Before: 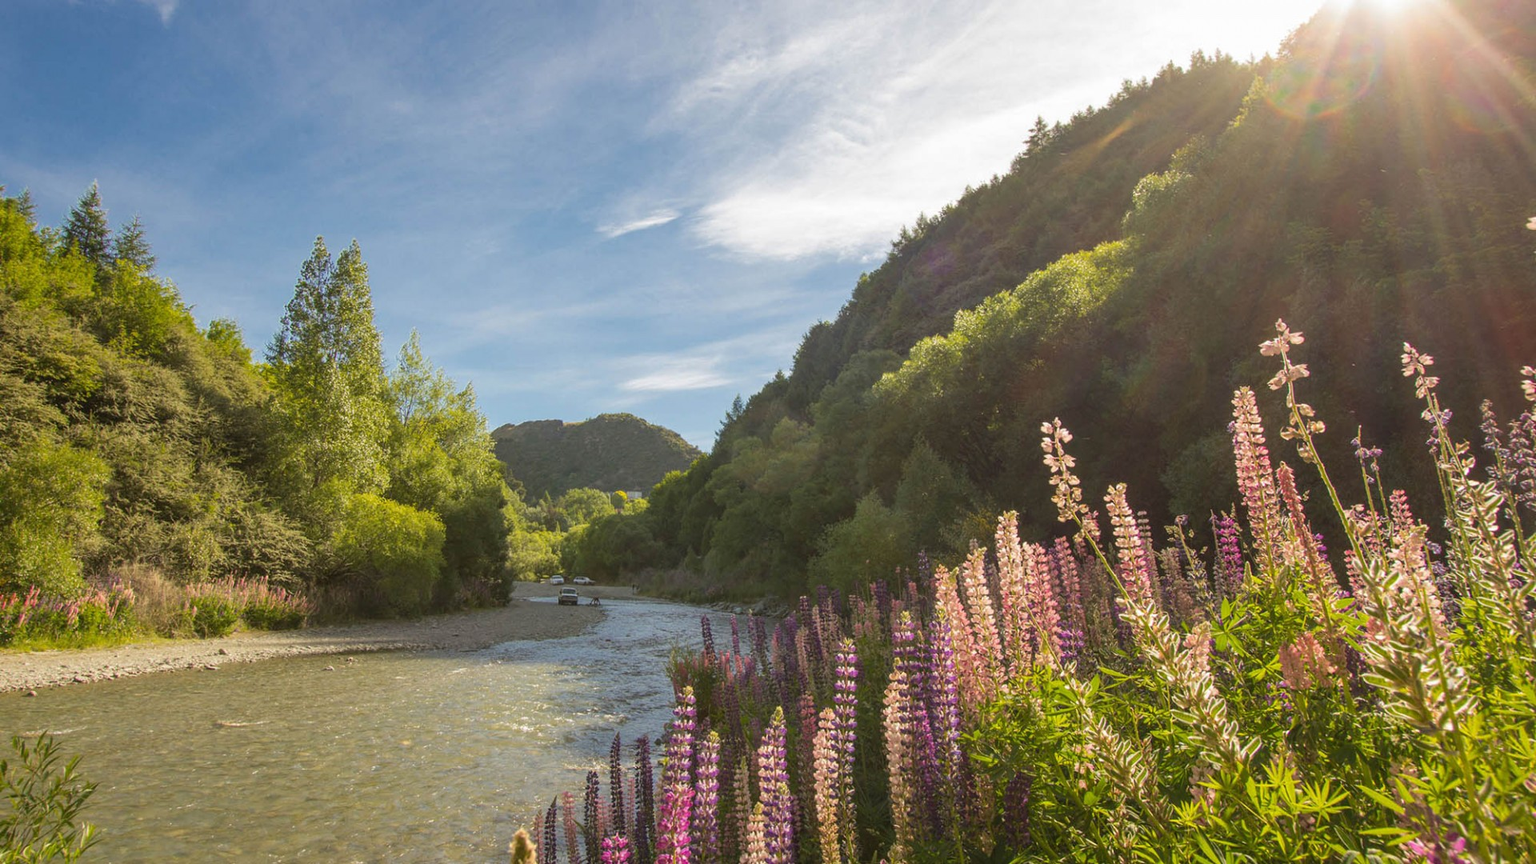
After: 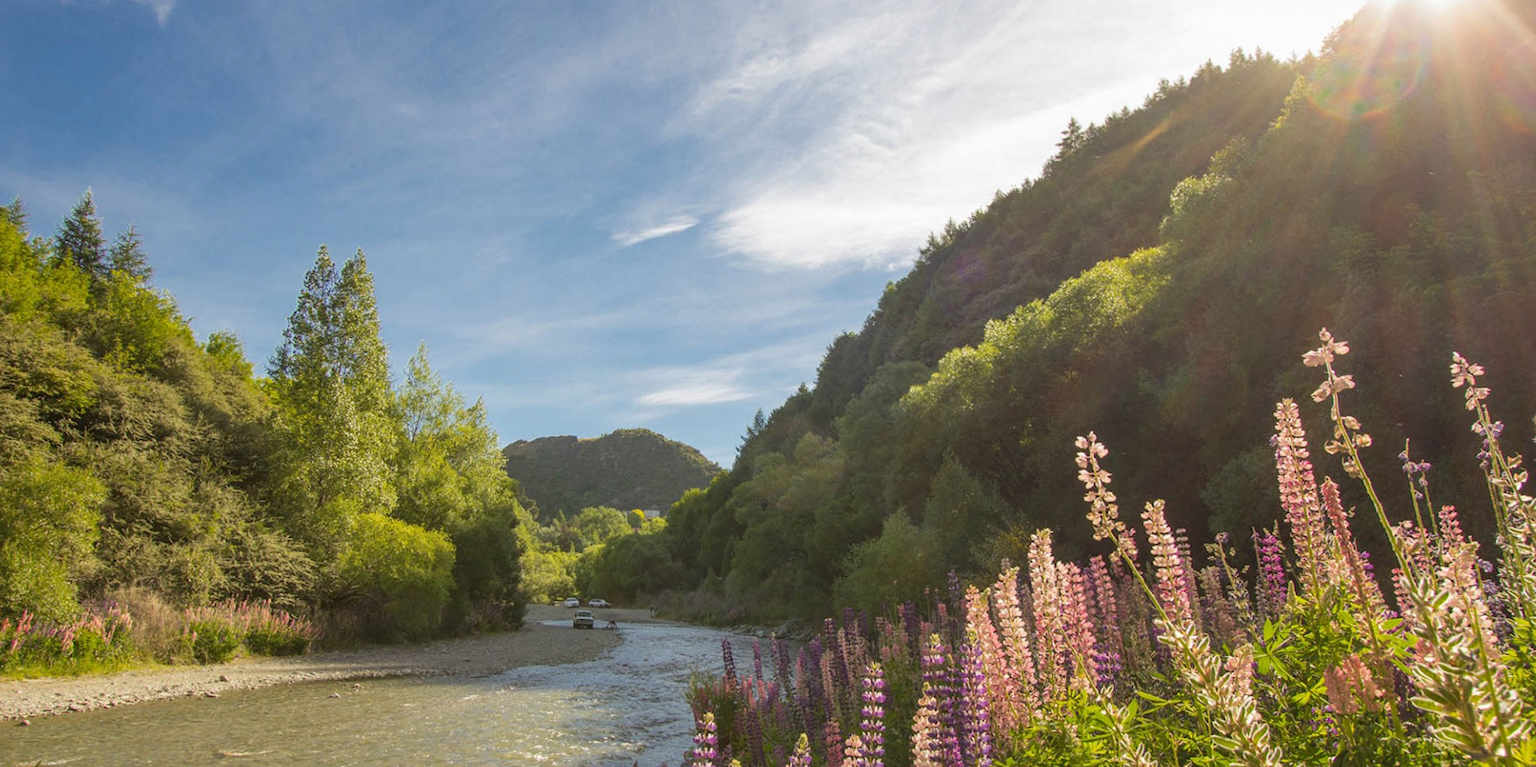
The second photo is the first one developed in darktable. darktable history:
crop and rotate: angle 0.2°, left 0.275%, right 3.127%, bottom 14.18%
exposure: exposure -0.021 EV, compensate highlight preservation false
